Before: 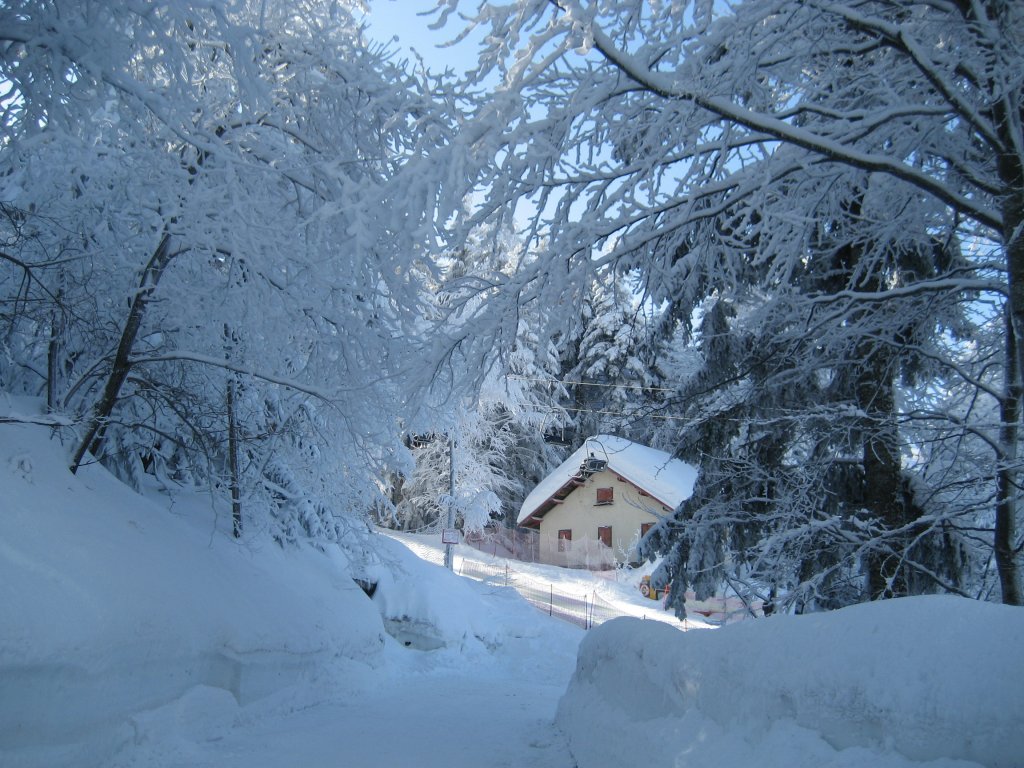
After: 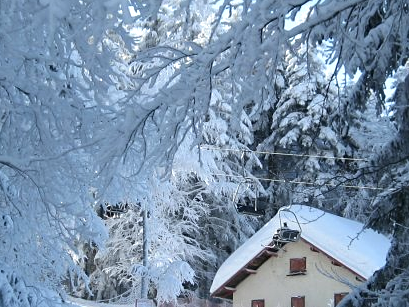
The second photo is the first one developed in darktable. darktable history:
tone equalizer: -8 EV -0.417 EV, -7 EV -0.389 EV, -6 EV -0.333 EV, -5 EV -0.222 EV, -3 EV 0.222 EV, -2 EV 0.333 EV, -1 EV 0.389 EV, +0 EV 0.417 EV, edges refinement/feathering 500, mask exposure compensation -1.57 EV, preserve details no
crop: left 30%, top 30%, right 30%, bottom 30%
sharpen: amount 0.2
